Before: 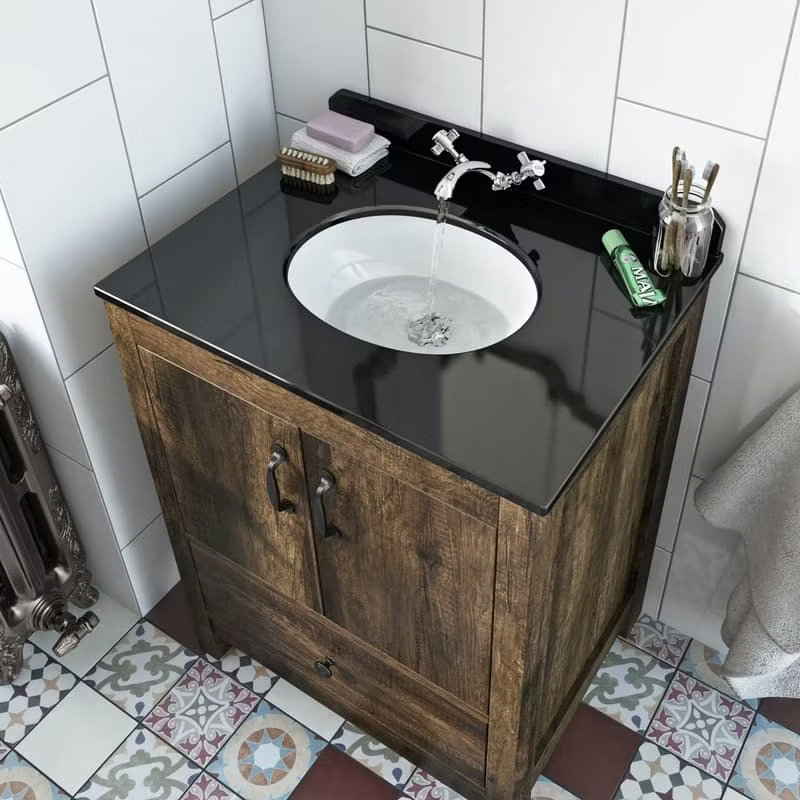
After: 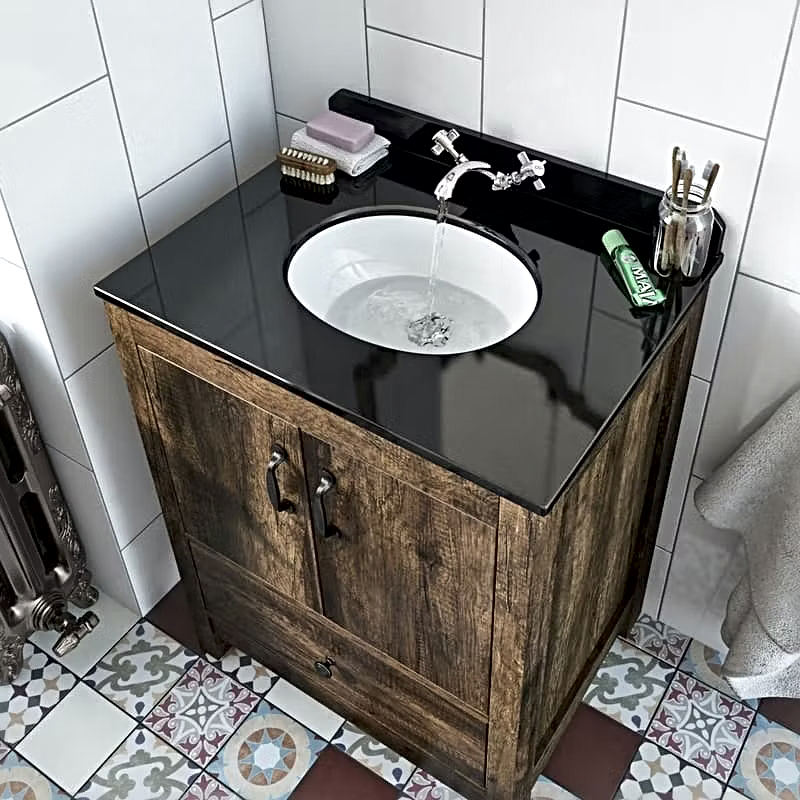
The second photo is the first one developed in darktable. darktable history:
sharpen: radius 3.118
local contrast: mode bilateral grid, contrast 24, coarseness 59, detail 151%, midtone range 0.2
